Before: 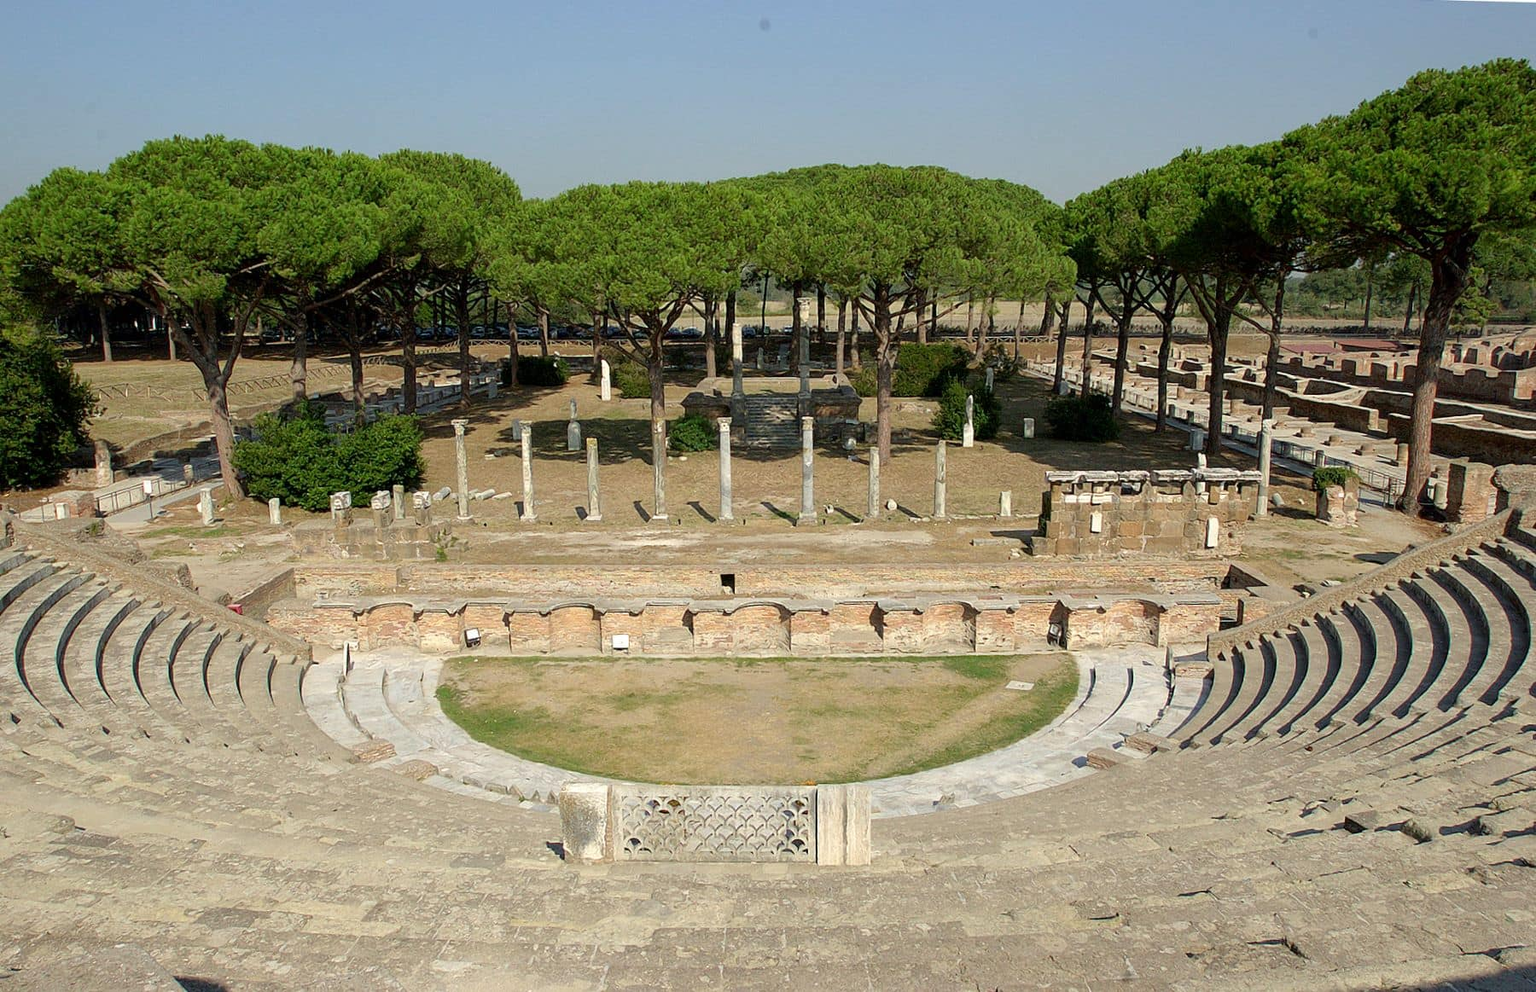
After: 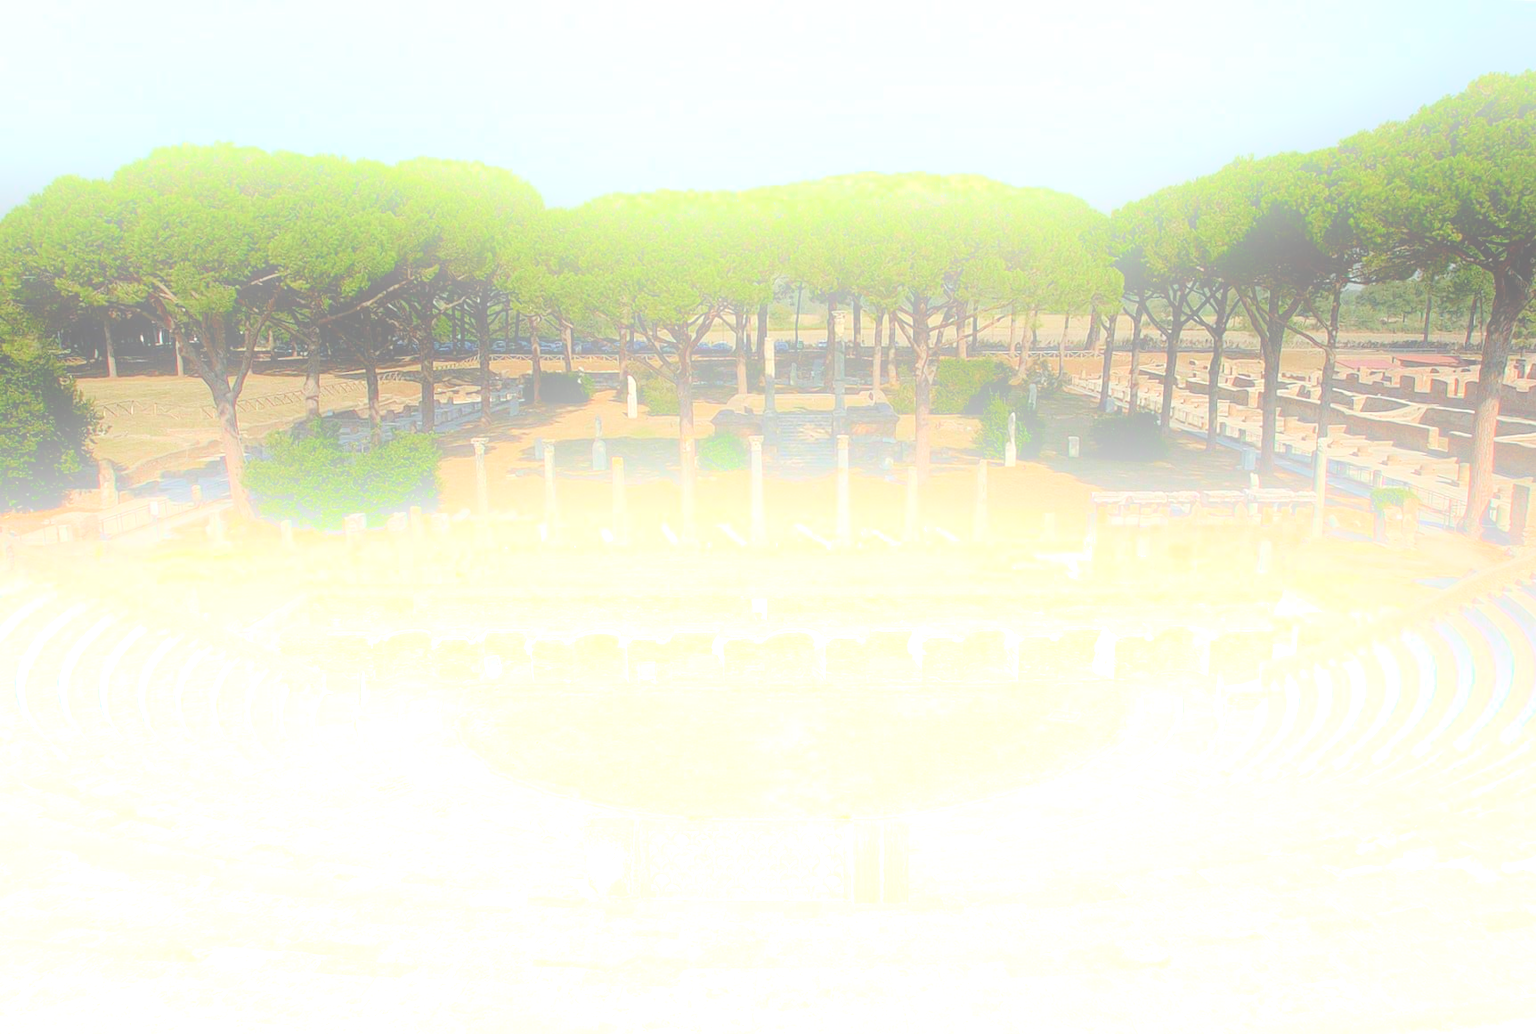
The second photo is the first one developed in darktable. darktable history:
bloom: size 25%, threshold 5%, strength 90%
crop: right 4.126%, bottom 0.031%
